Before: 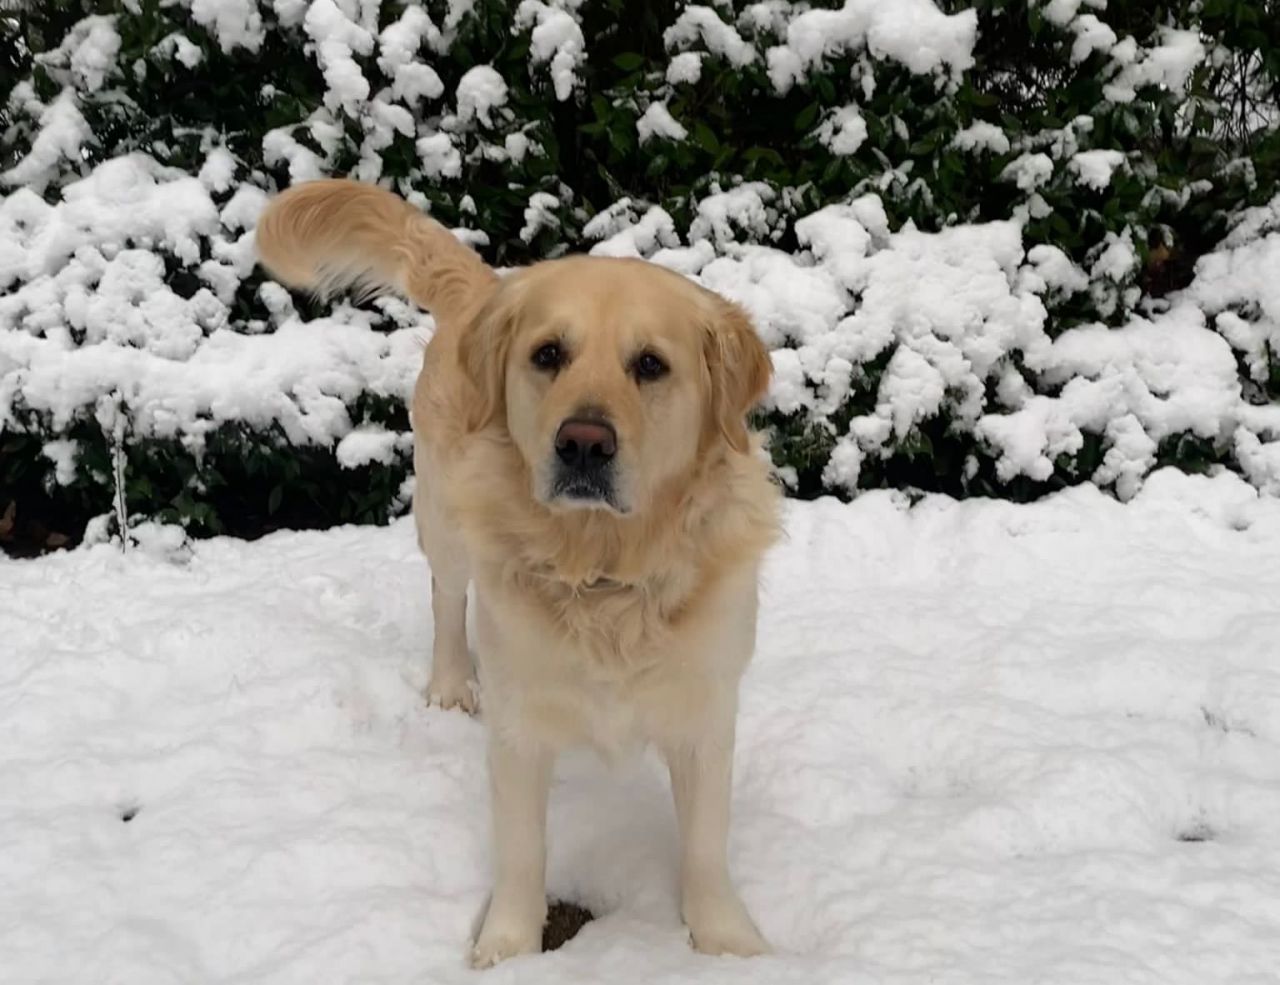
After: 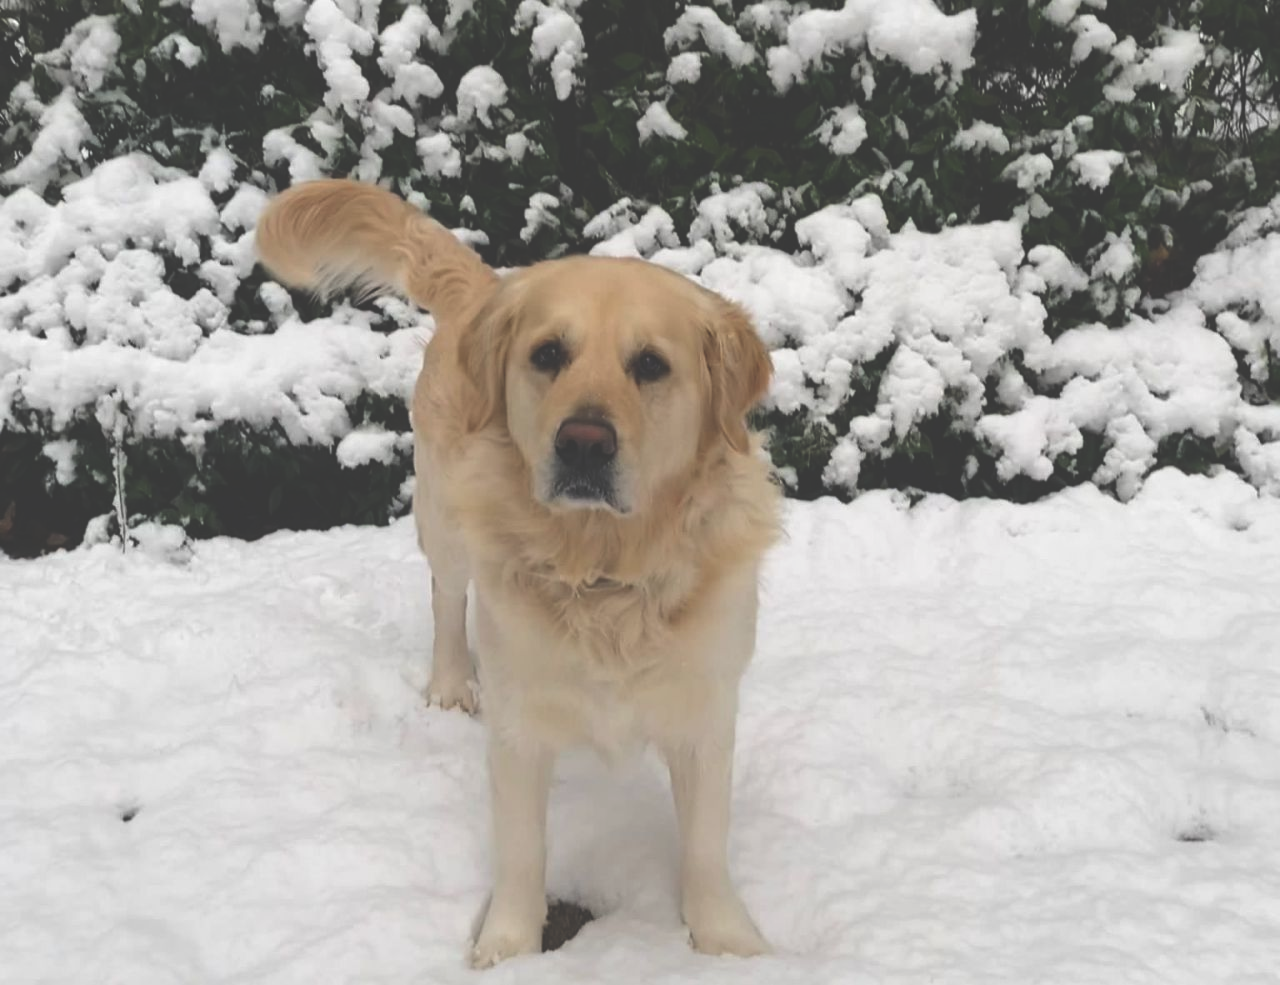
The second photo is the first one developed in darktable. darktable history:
exposure: black level correction -0.04, exposure 0.065 EV, compensate exposure bias true, compensate highlight preservation false
